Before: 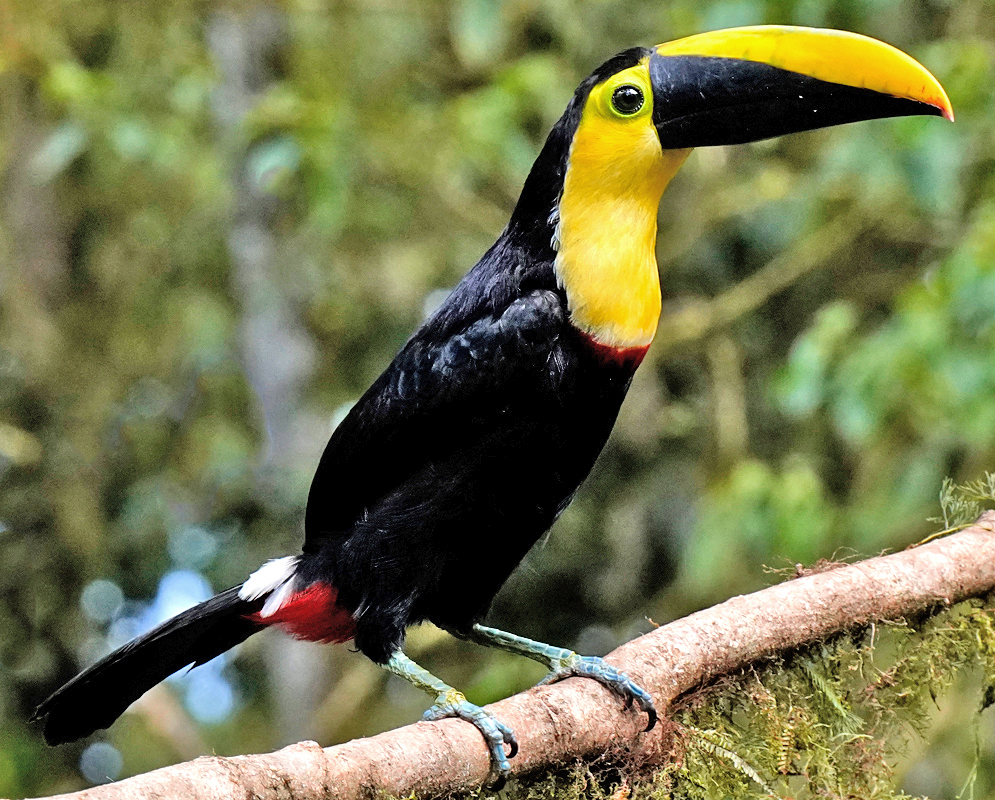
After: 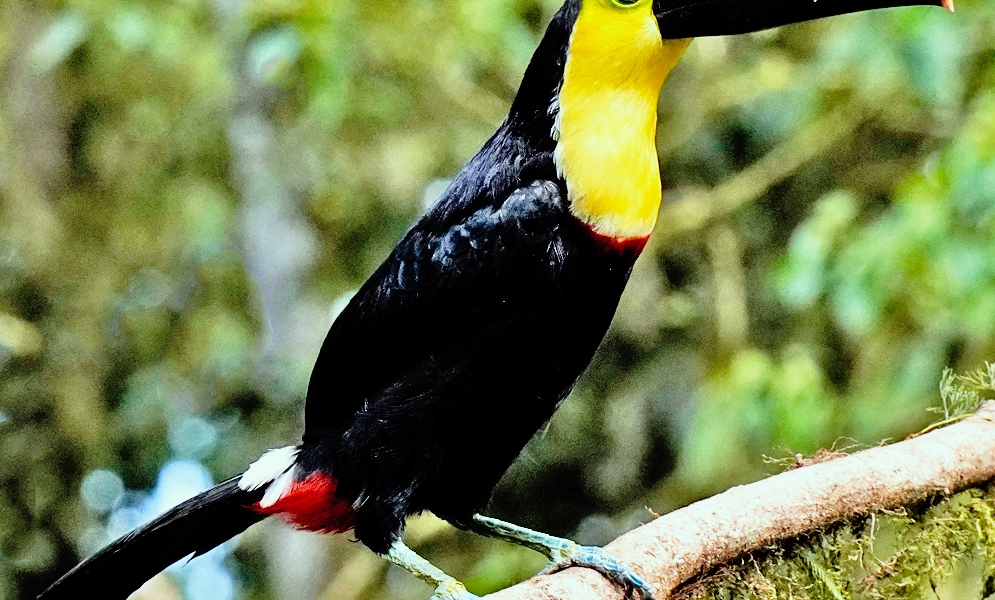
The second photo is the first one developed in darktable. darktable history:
crop: top 13.819%, bottom 11.169%
color correction: highlights a* -6.69, highlights b* 0.49
exposure: black level correction 0, exposure -0.766 EV, compensate highlight preservation false
base curve: curves: ch0 [(0, 0) (0.012, 0.01) (0.073, 0.168) (0.31, 0.711) (0.645, 0.957) (1, 1)], preserve colors none
